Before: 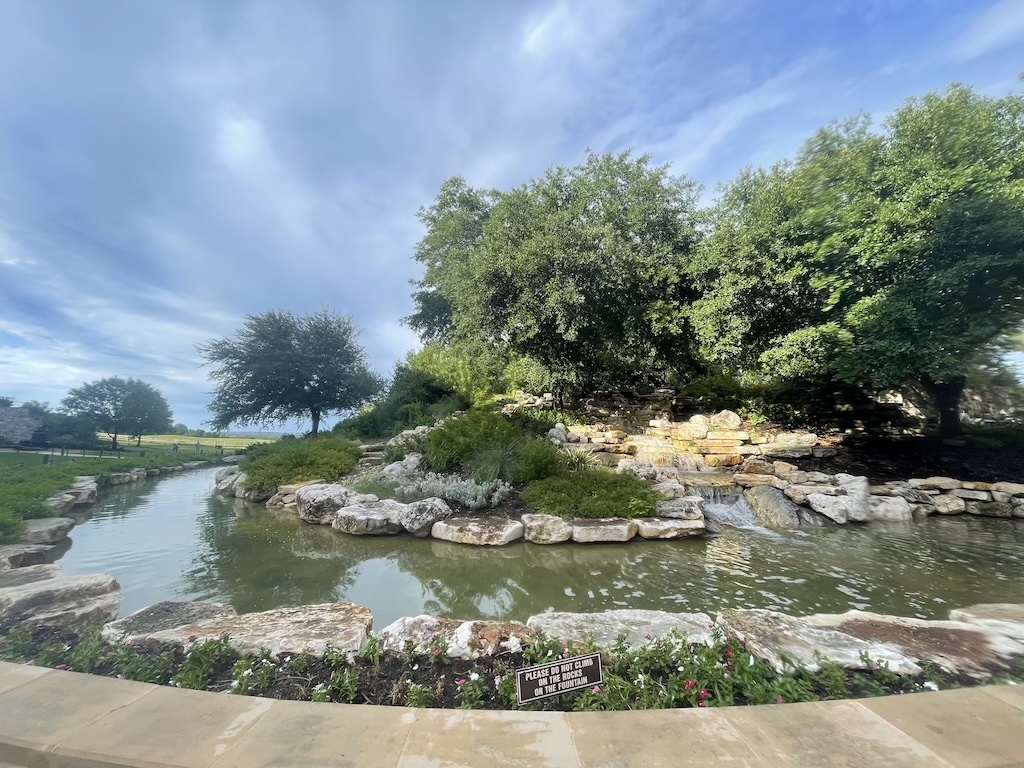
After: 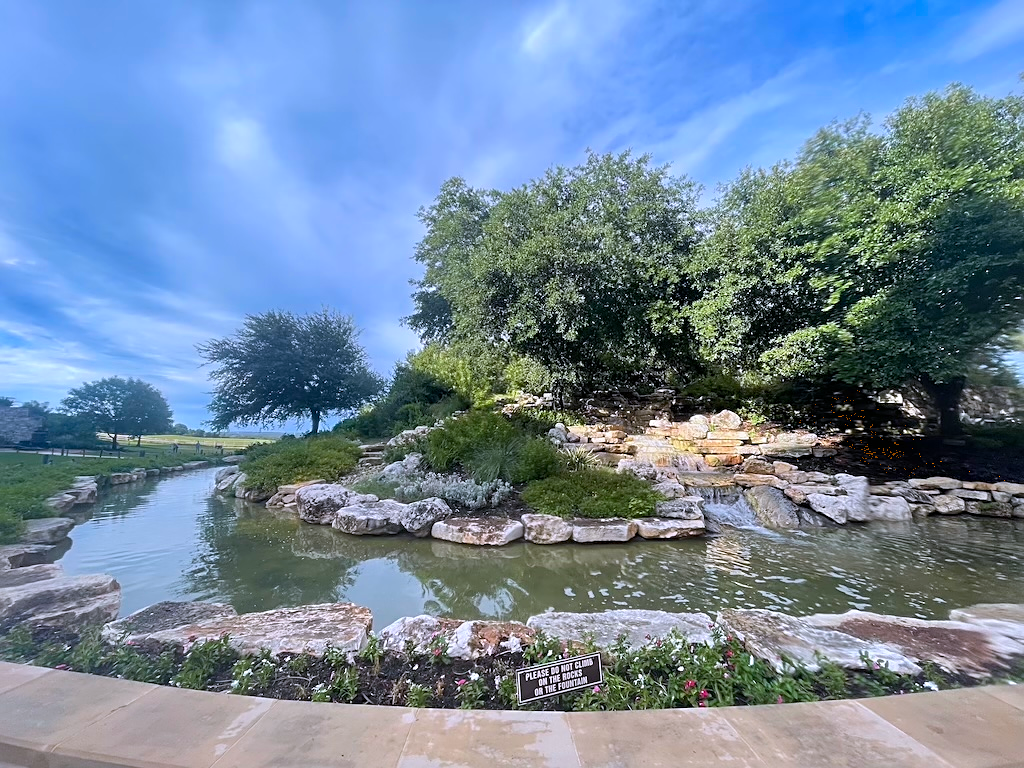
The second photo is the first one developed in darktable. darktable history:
color calibration: output R [0.999, 0.026, -0.11, 0], output G [-0.019, 1.037, -0.099, 0], output B [0.022, -0.023, 0.902, 0], illuminant custom, x 0.367, y 0.392, temperature 4437.75 K, clip negative RGB from gamut false
sharpen: on, module defaults
